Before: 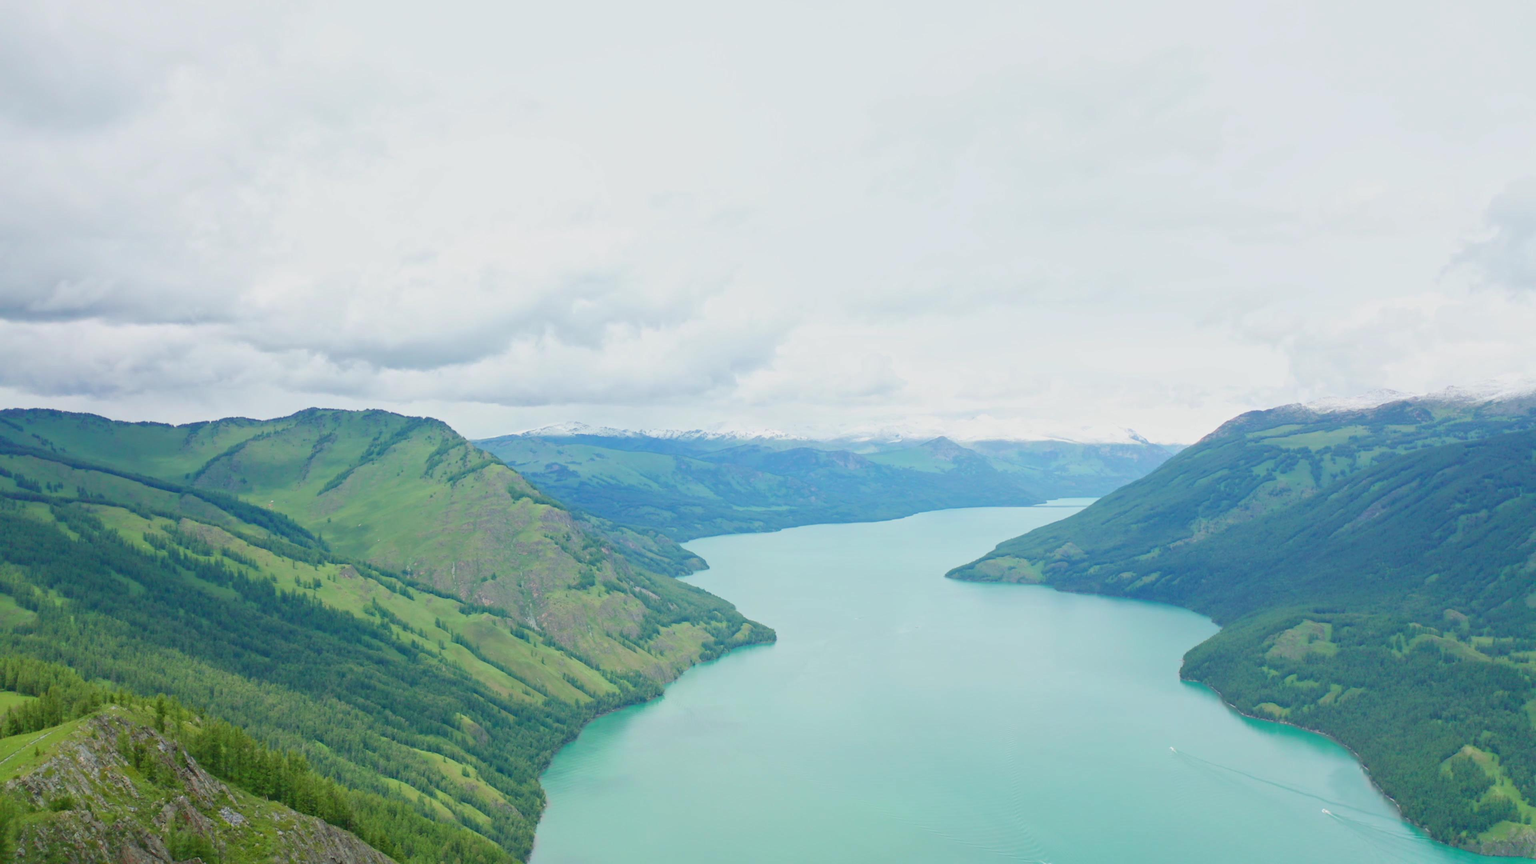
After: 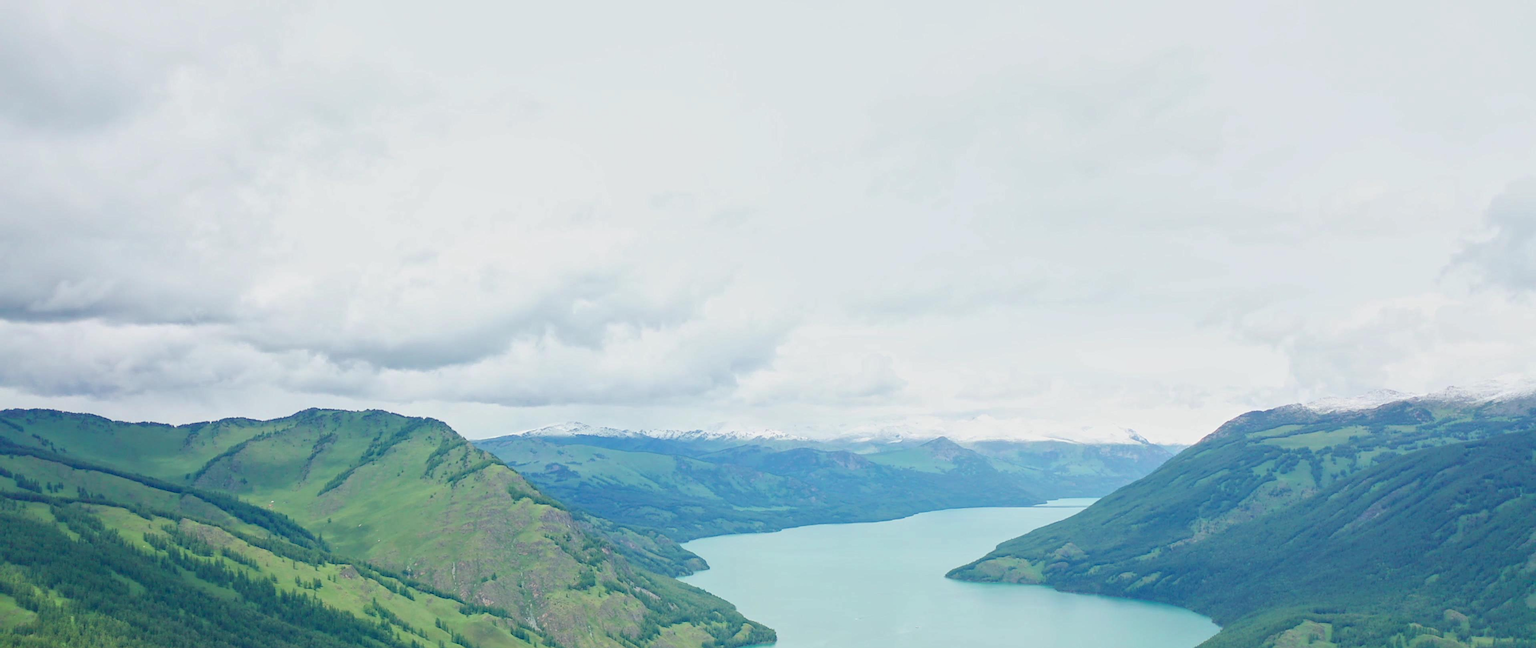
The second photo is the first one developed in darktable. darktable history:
local contrast: on, module defaults
crop: bottom 24.993%
sharpen: amount 0.489
